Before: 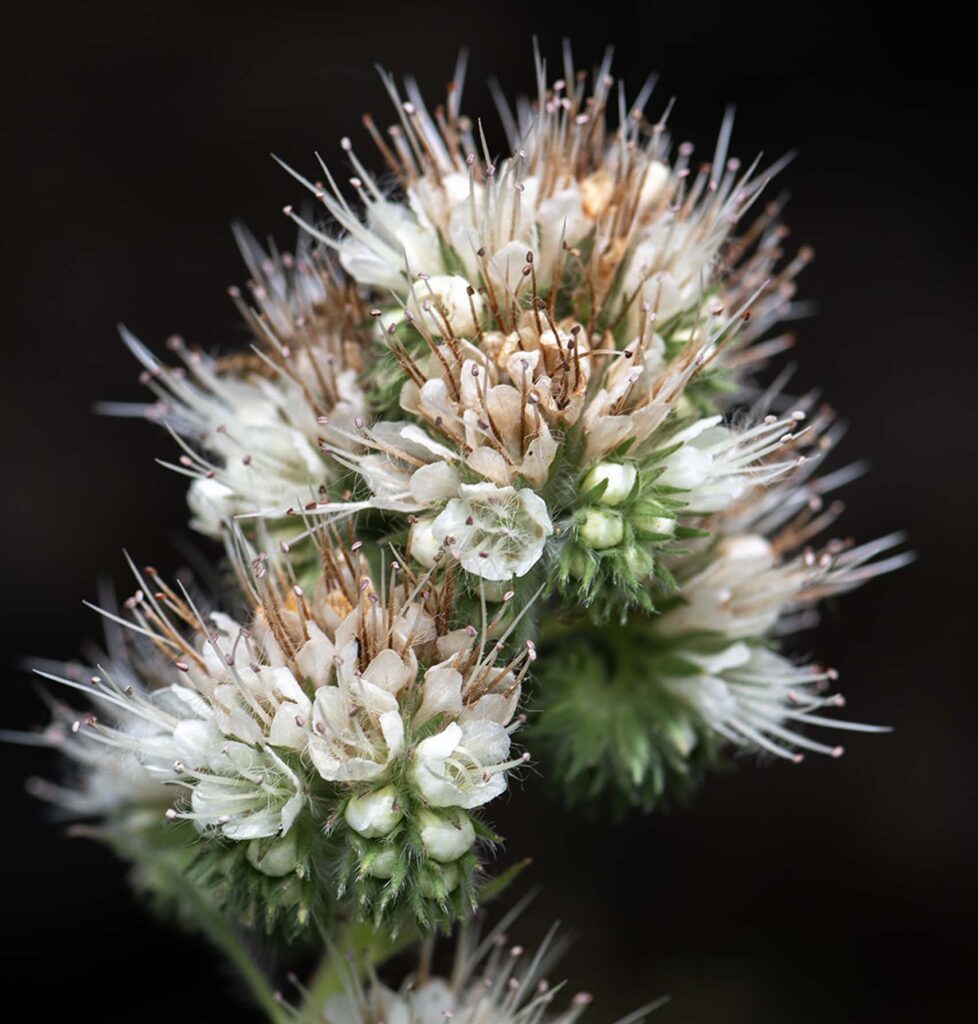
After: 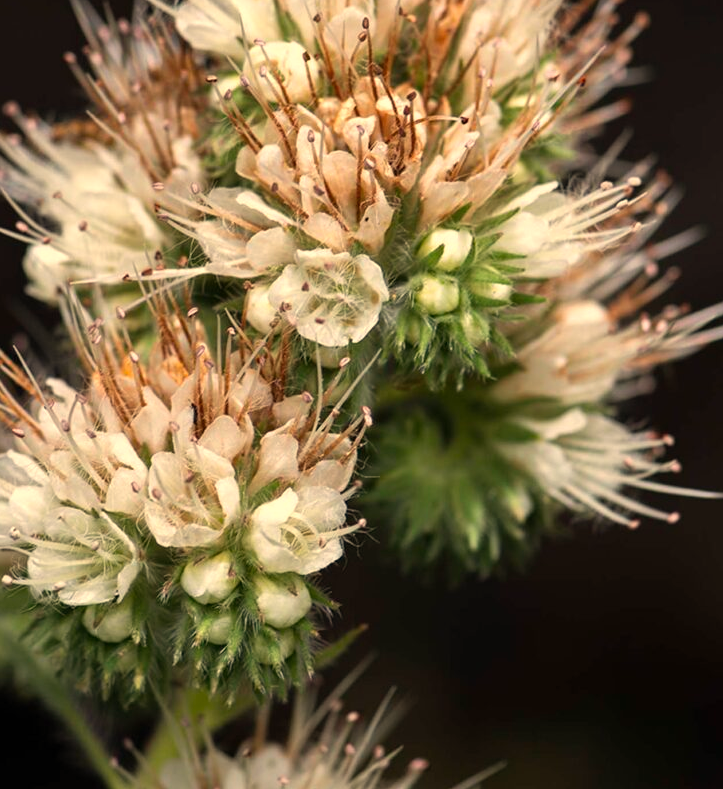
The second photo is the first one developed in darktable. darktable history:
white balance: red 1.123, blue 0.83
crop: left 16.871%, top 22.857%, right 9.116%
